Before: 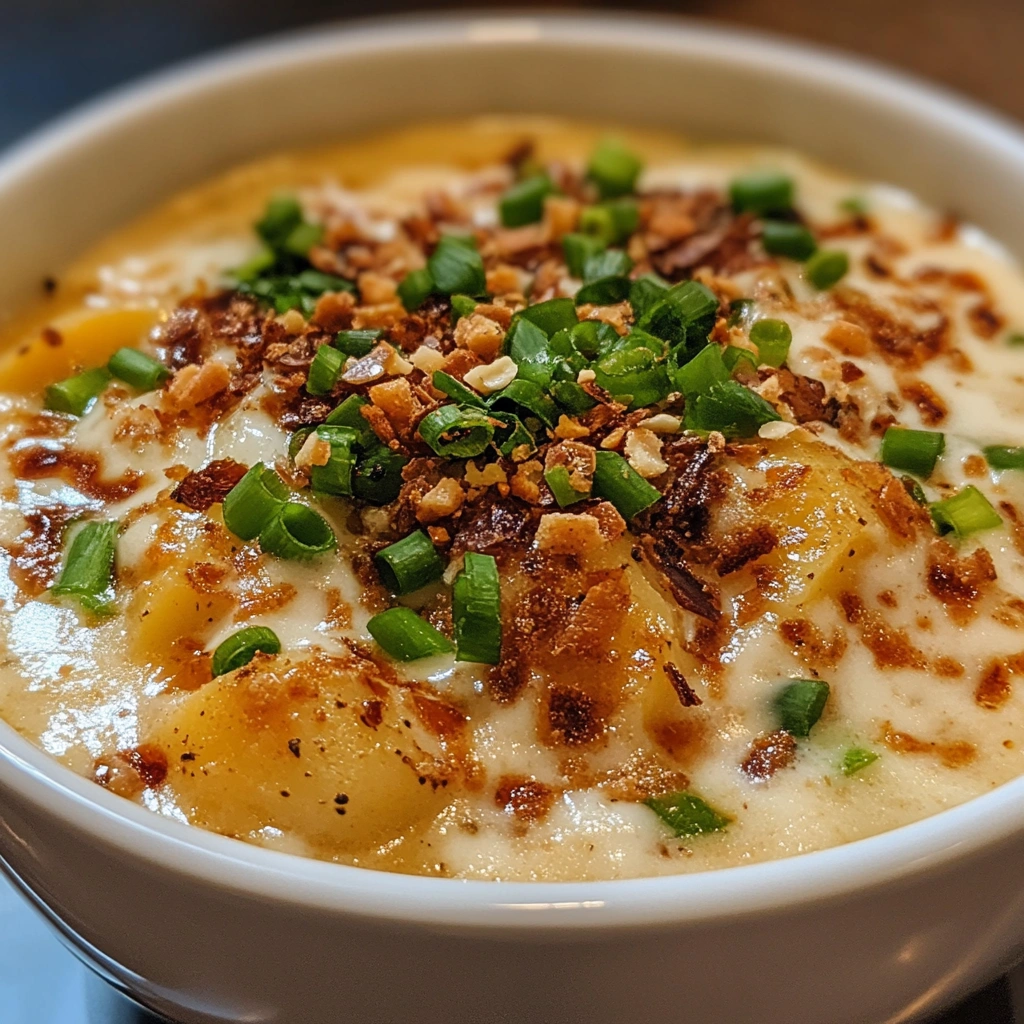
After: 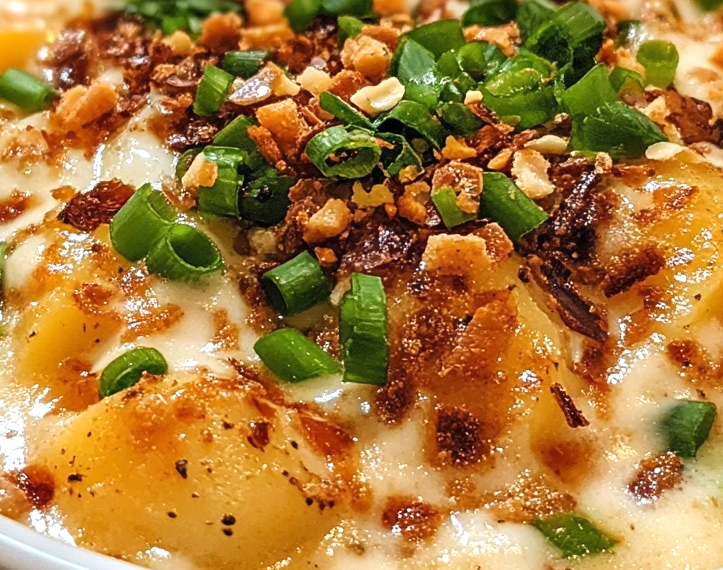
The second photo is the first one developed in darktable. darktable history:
crop: left 11.037%, top 27.251%, right 18.282%, bottom 17.065%
exposure: exposure 0.559 EV, compensate highlight preservation false
